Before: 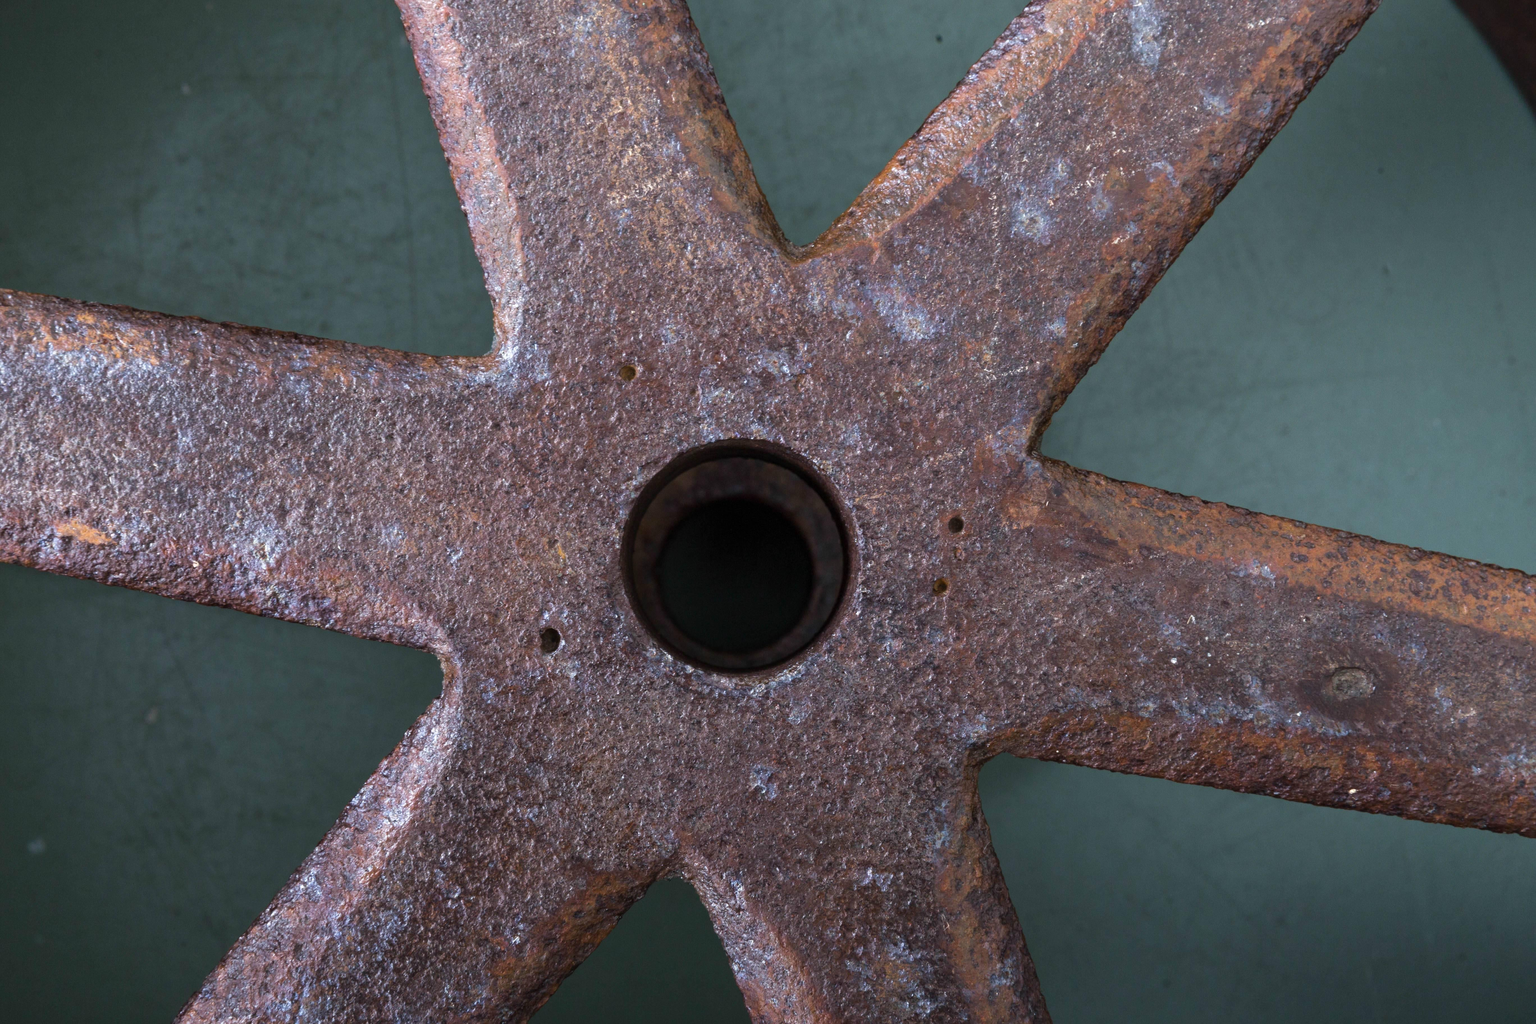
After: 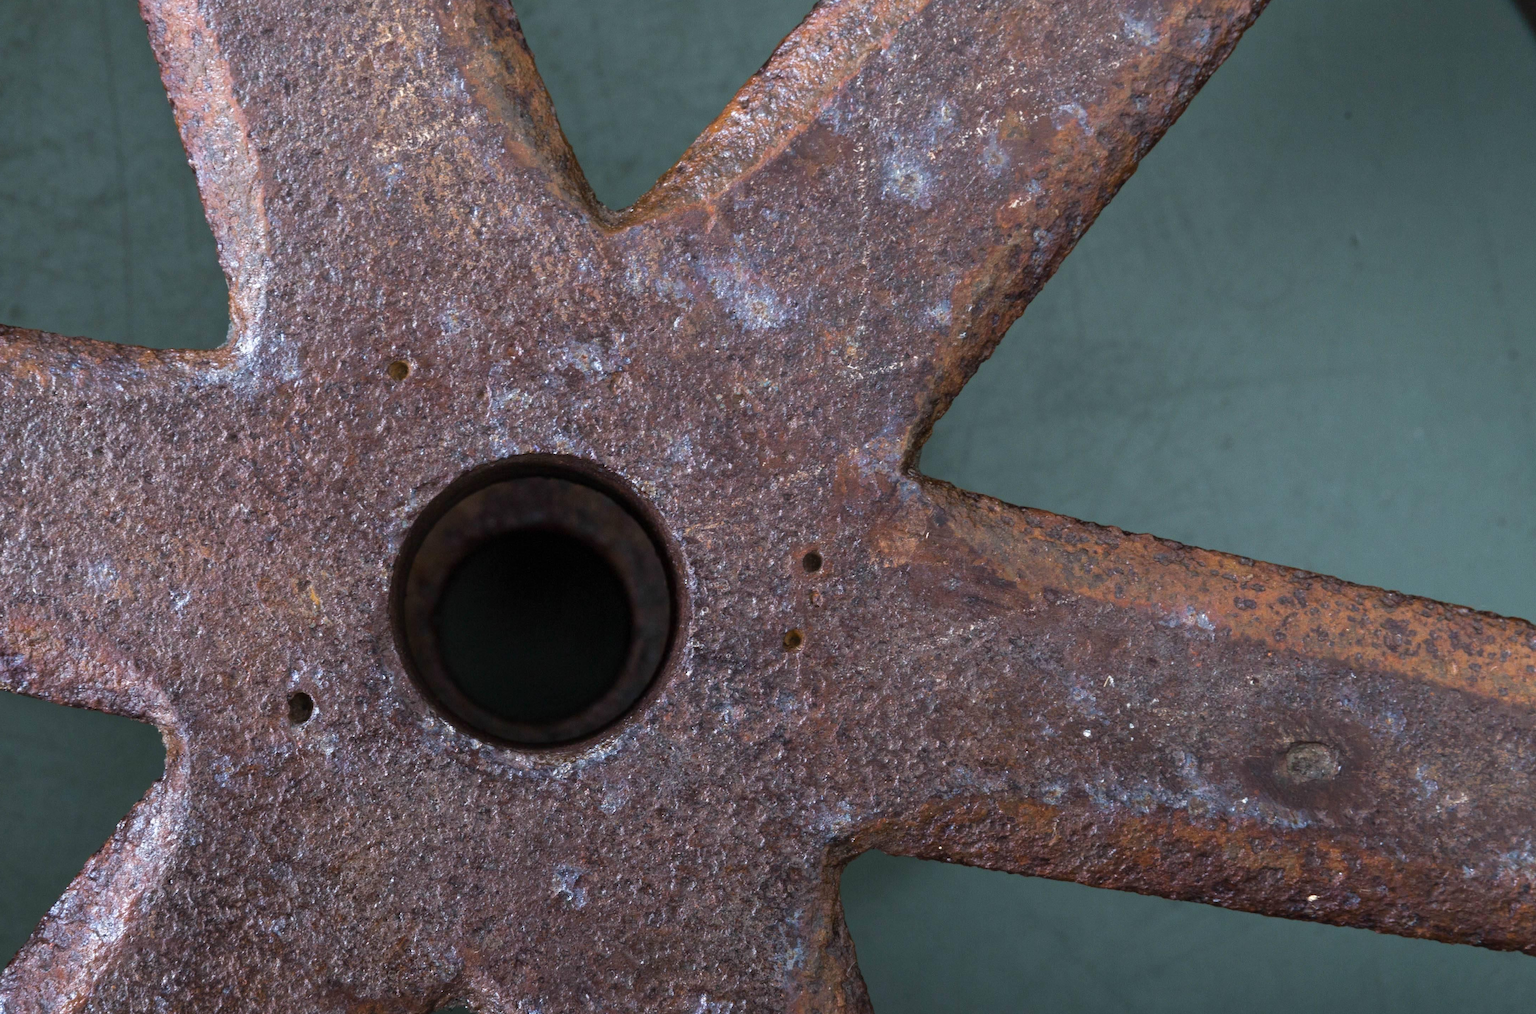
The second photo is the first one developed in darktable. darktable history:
crop and rotate: left 20.335%, top 7.784%, right 0.367%, bottom 13.613%
